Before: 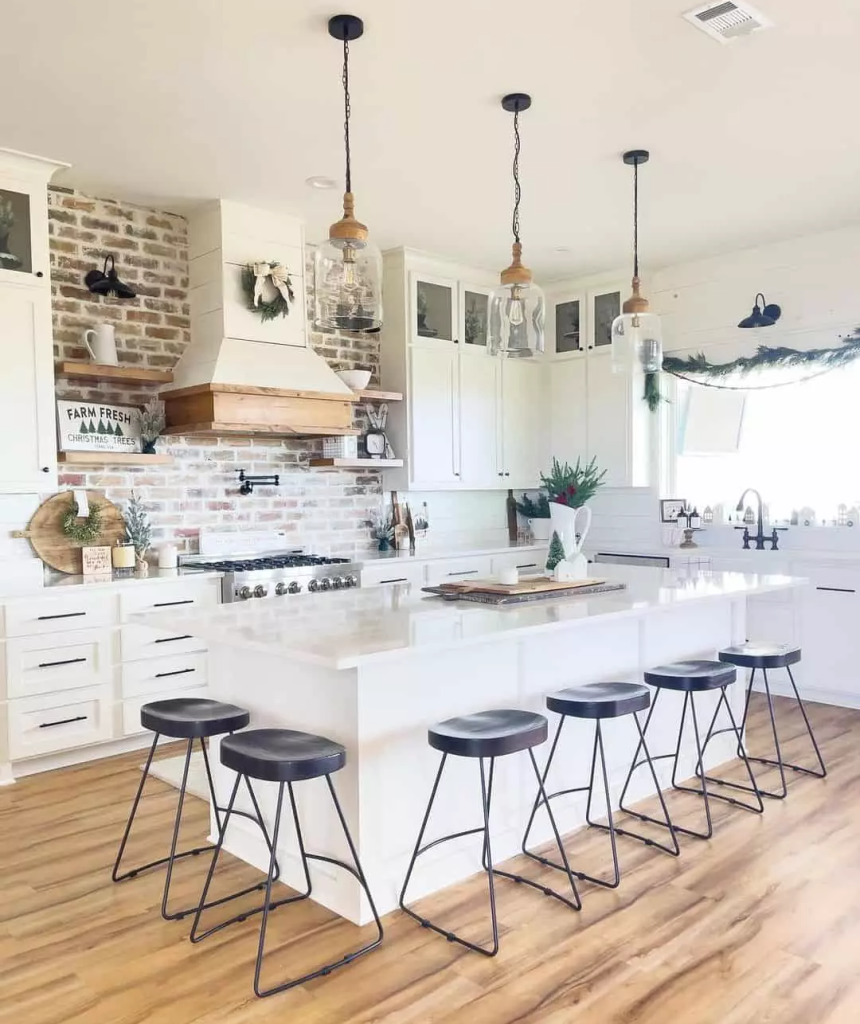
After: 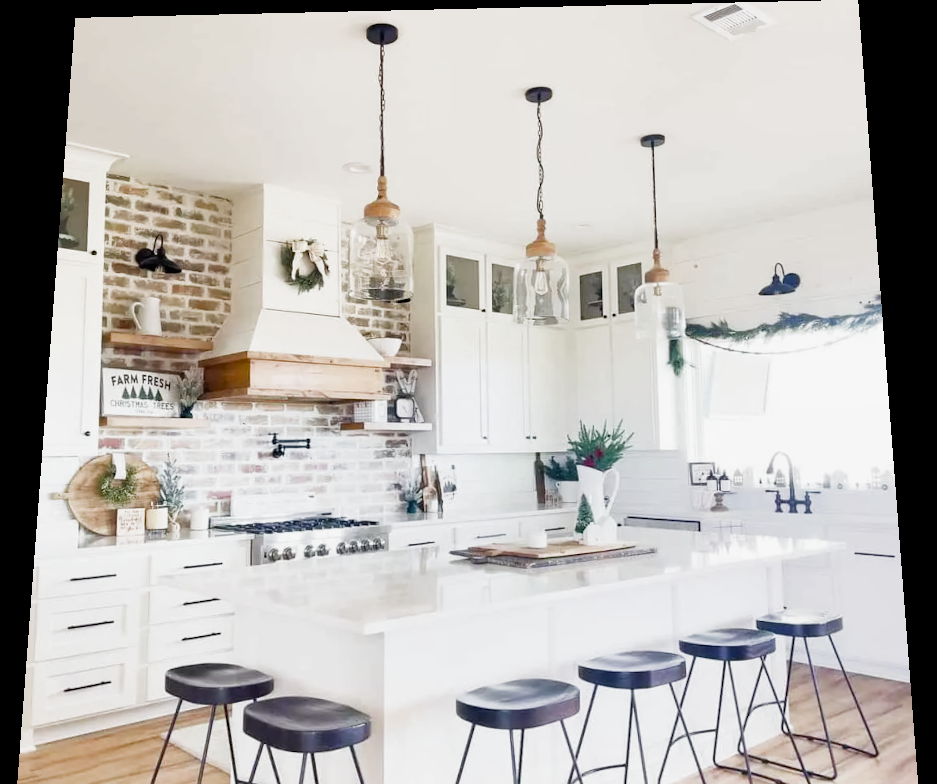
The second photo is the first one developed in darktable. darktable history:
filmic rgb: middle gray luminance 21.73%, black relative exposure -14 EV, white relative exposure 2.96 EV, threshold 6 EV, target black luminance 0%, hardness 8.81, latitude 59.69%, contrast 1.208, highlights saturation mix 5%, shadows ↔ highlights balance 41.6%, add noise in highlights 0, color science v3 (2019), use custom middle-gray values true, iterations of high-quality reconstruction 0, contrast in highlights soft, enable highlight reconstruction true
rotate and perspective: rotation 0.128°, lens shift (vertical) -0.181, lens shift (horizontal) -0.044, shear 0.001, automatic cropping off
color balance rgb: perceptual saturation grading › global saturation 20%, perceptual saturation grading › highlights -50%, perceptual saturation grading › shadows 30%, perceptual brilliance grading › global brilliance 10%, perceptual brilliance grading › shadows 15%
crop: bottom 24.988%
